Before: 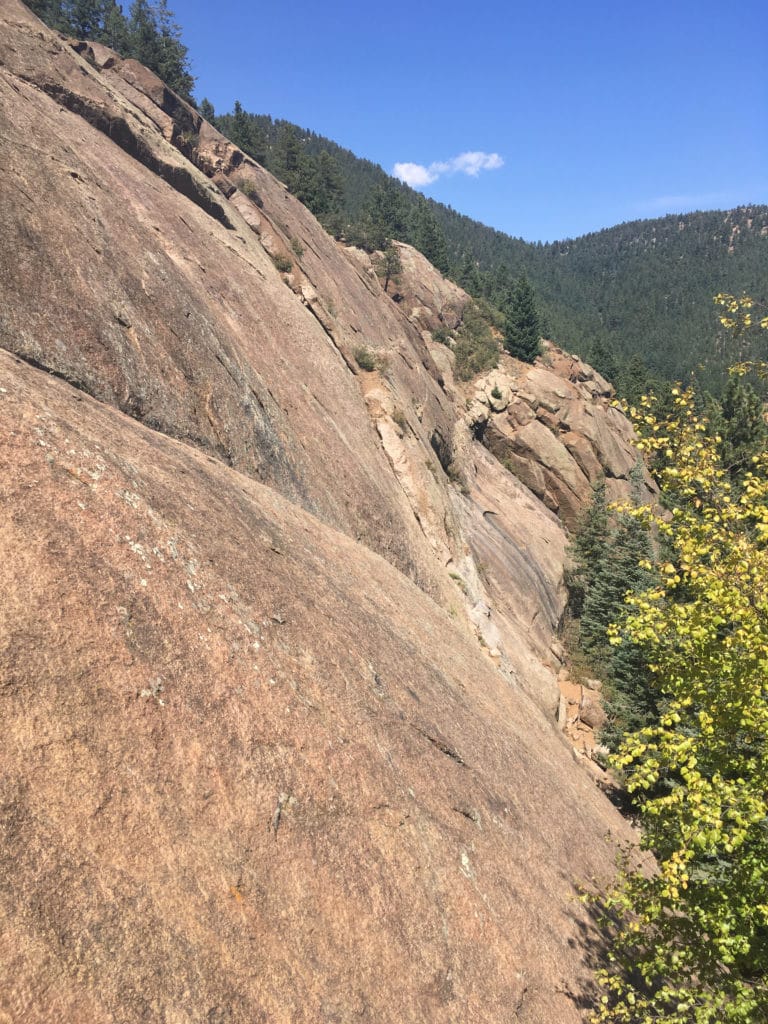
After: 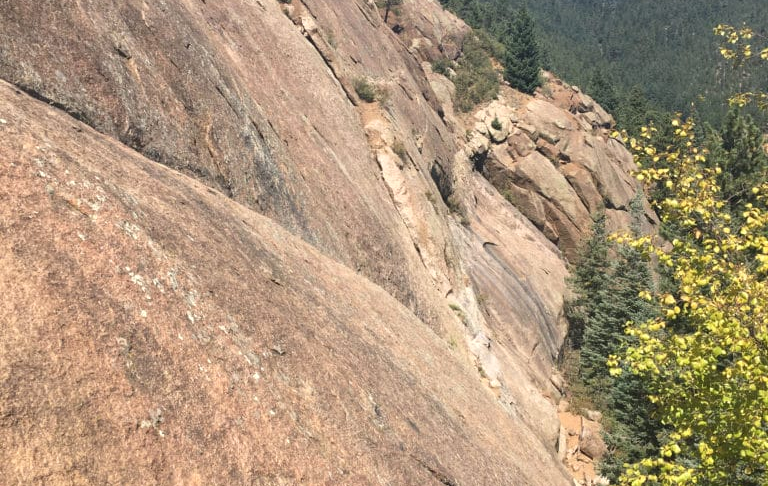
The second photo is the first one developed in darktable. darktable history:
crop and rotate: top 26.298%, bottom 26.16%
exposure: exposure 0.128 EV, compensate highlight preservation false
